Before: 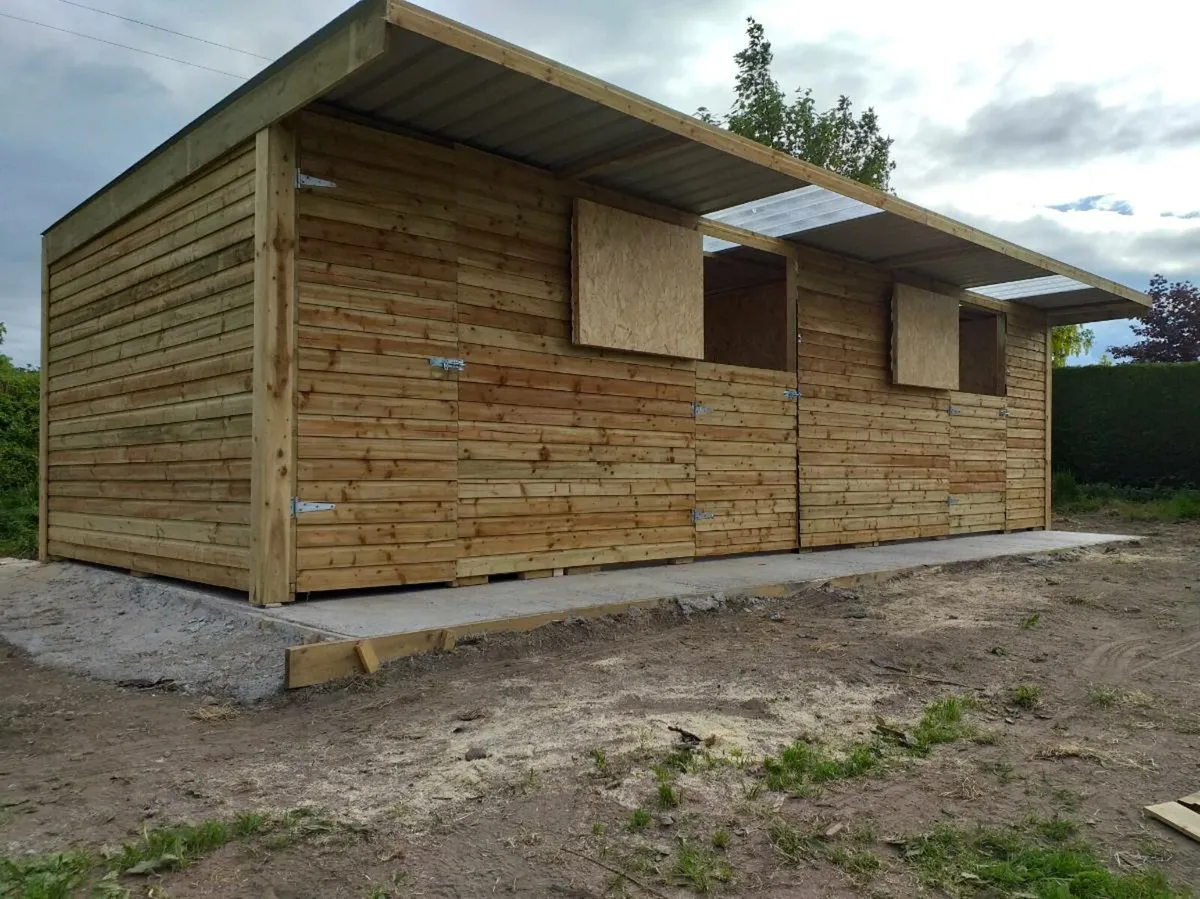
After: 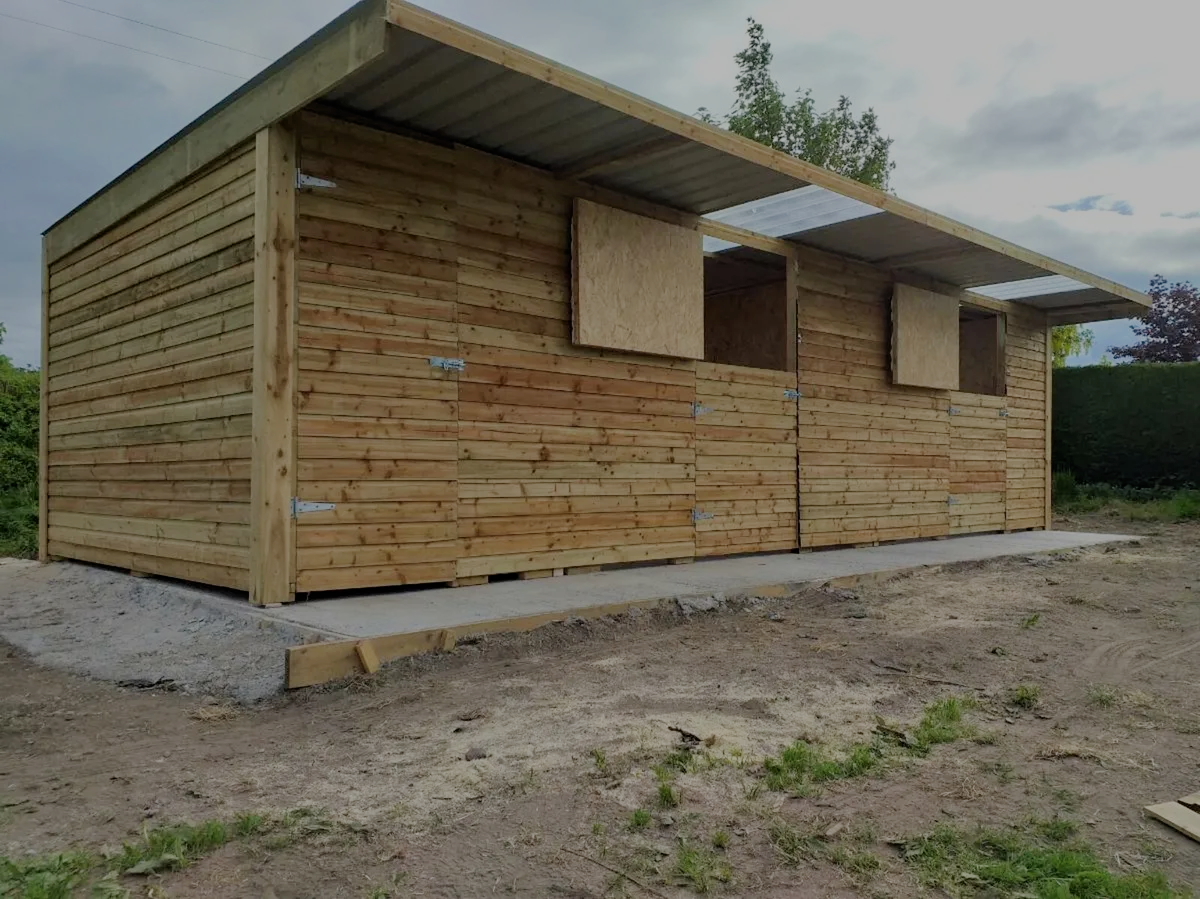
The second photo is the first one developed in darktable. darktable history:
filmic rgb: black relative exposure -7.98 EV, white relative exposure 8.02 EV, threshold 2.98 EV, hardness 2.52, latitude 9.94%, contrast 0.714, highlights saturation mix 9.28%, shadows ↔ highlights balance 1.4%, enable highlight reconstruction true
